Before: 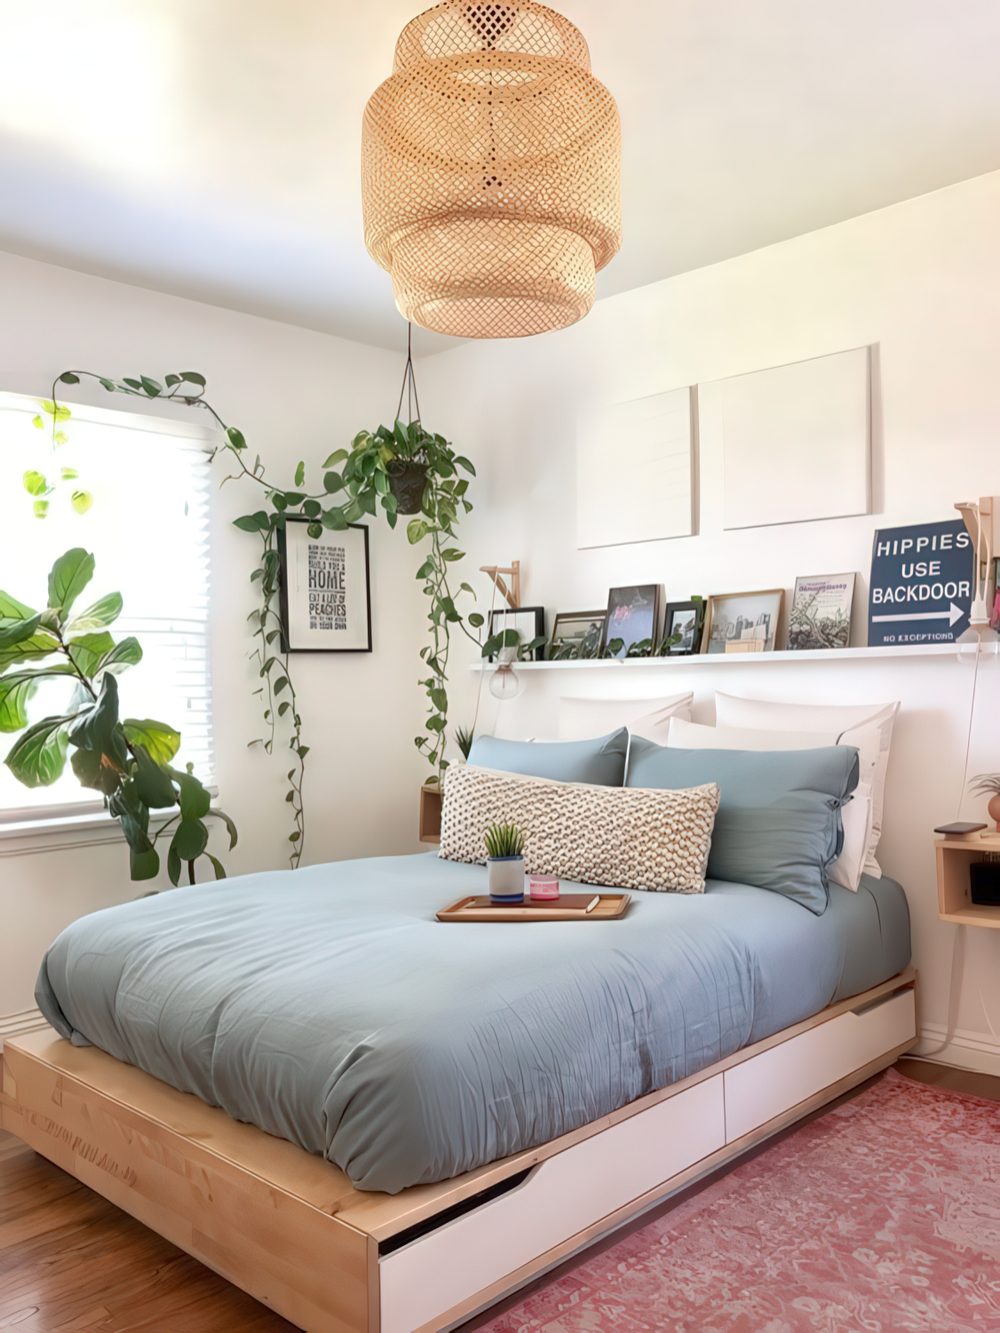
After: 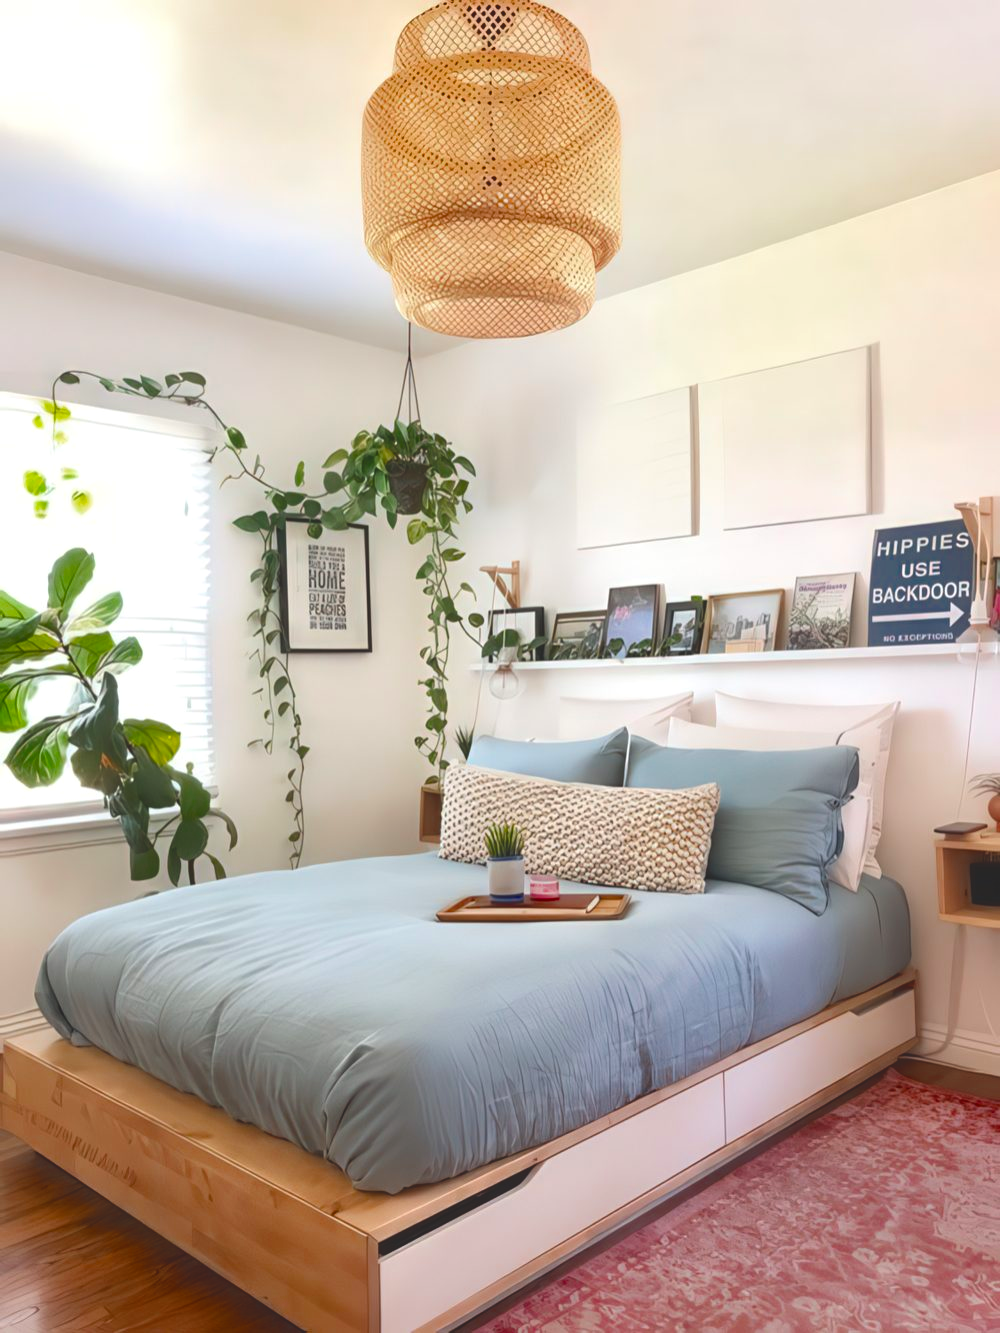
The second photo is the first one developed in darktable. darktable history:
color balance rgb: global offset › luminance 2%, perceptual saturation grading › global saturation 25.811%, saturation formula JzAzBz (2021)
